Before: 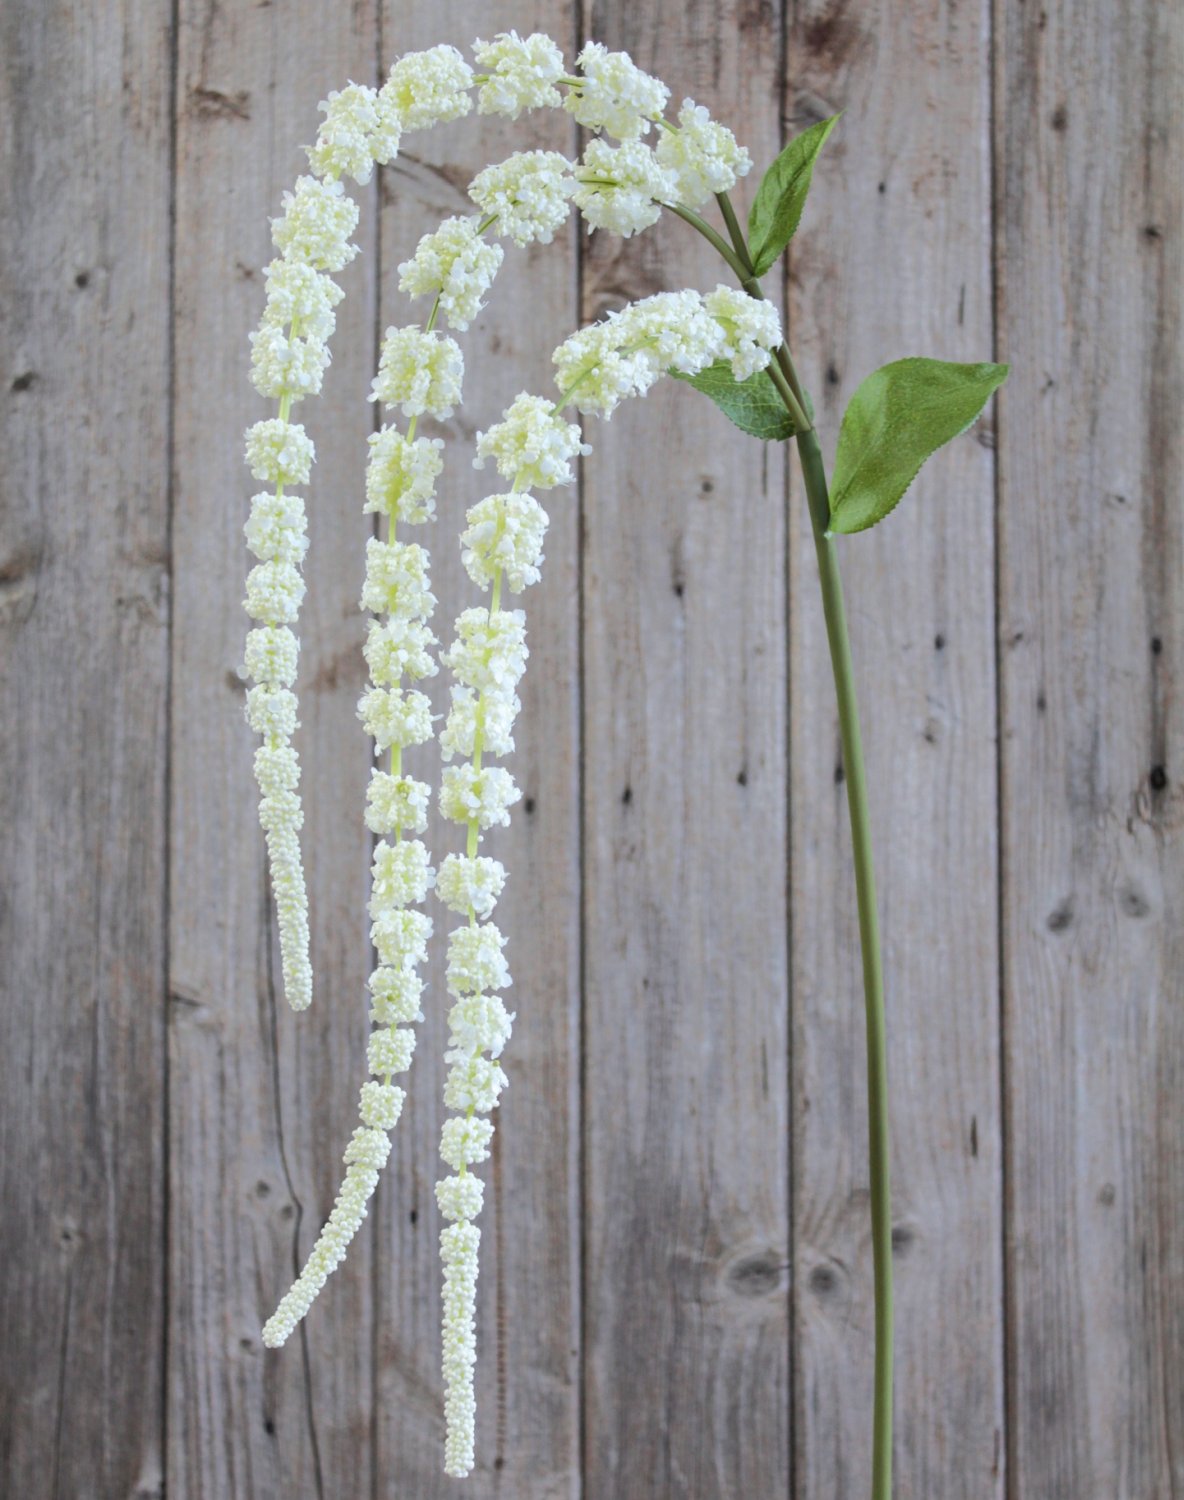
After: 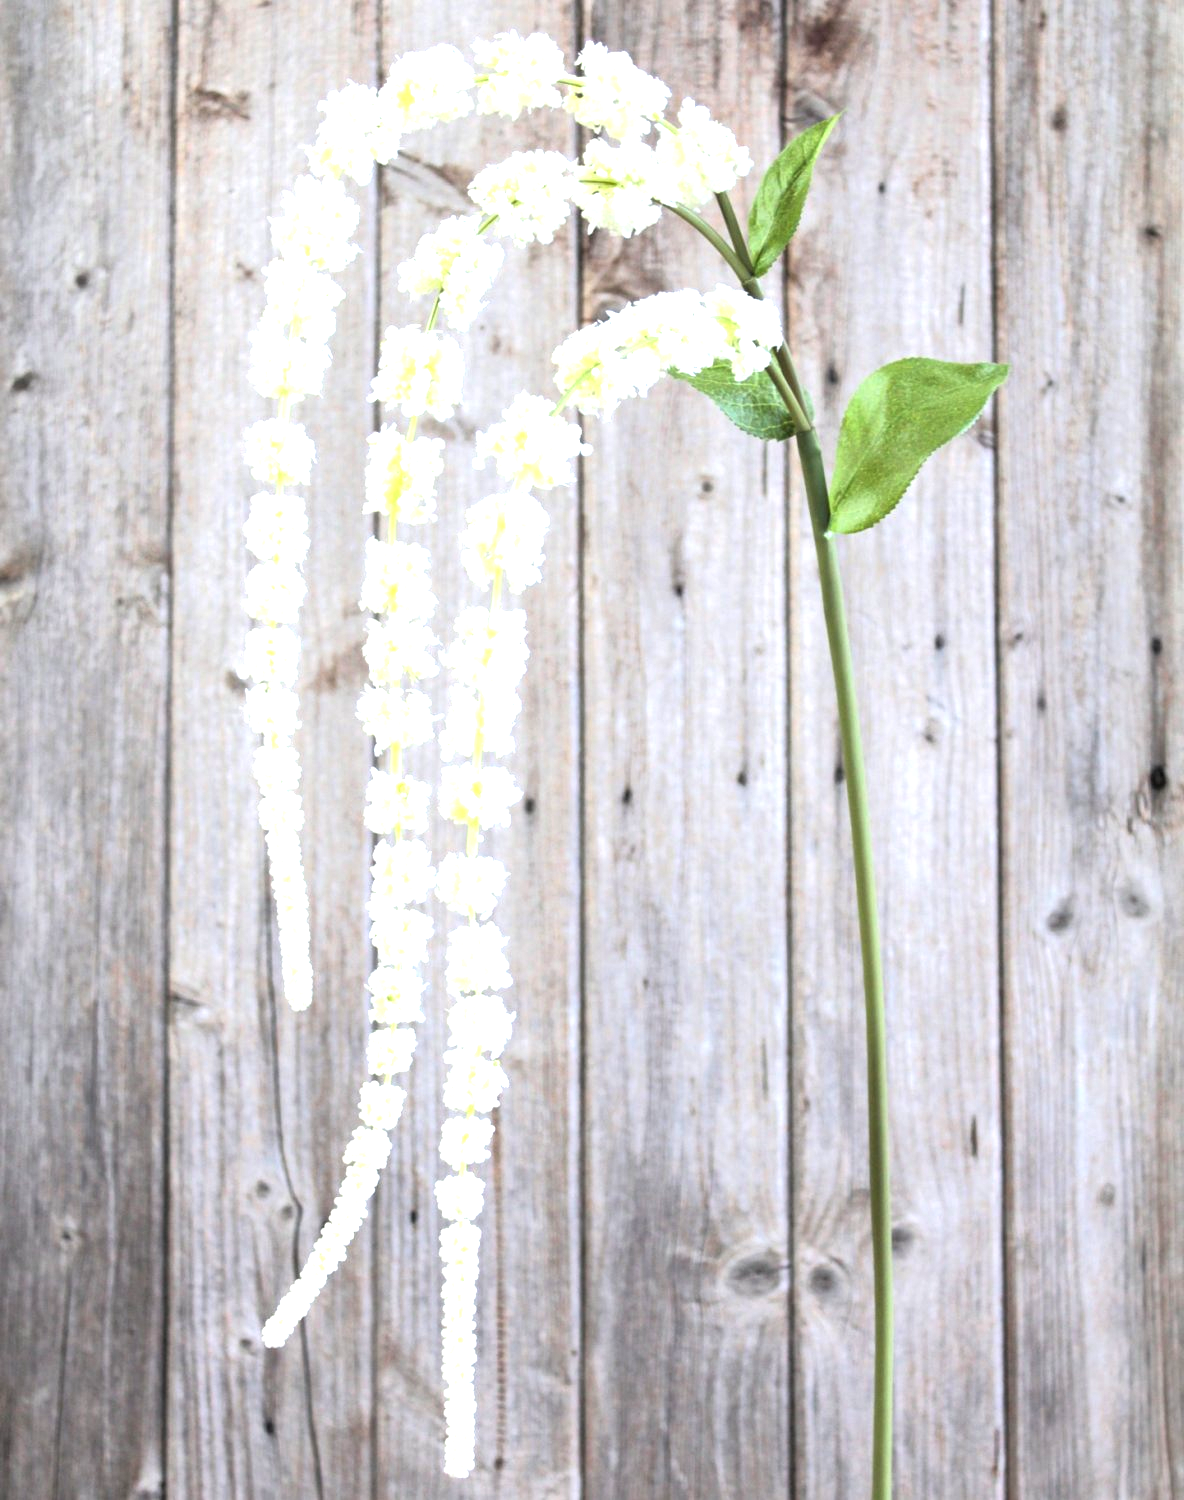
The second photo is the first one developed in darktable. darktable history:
levels: levels [0.062, 0.494, 0.925]
exposure: black level correction 0, exposure 1 EV, compensate exposure bias true, compensate highlight preservation false
